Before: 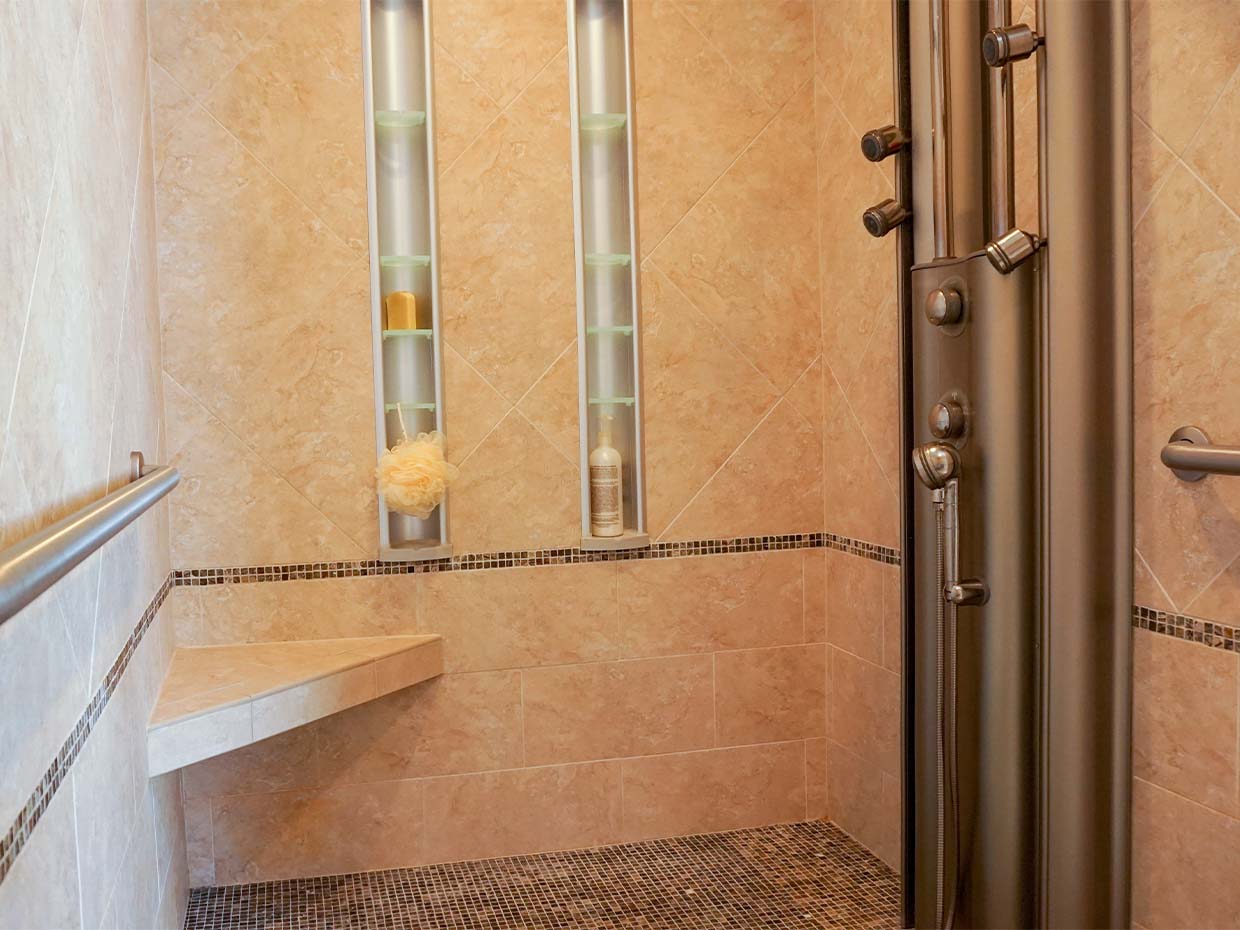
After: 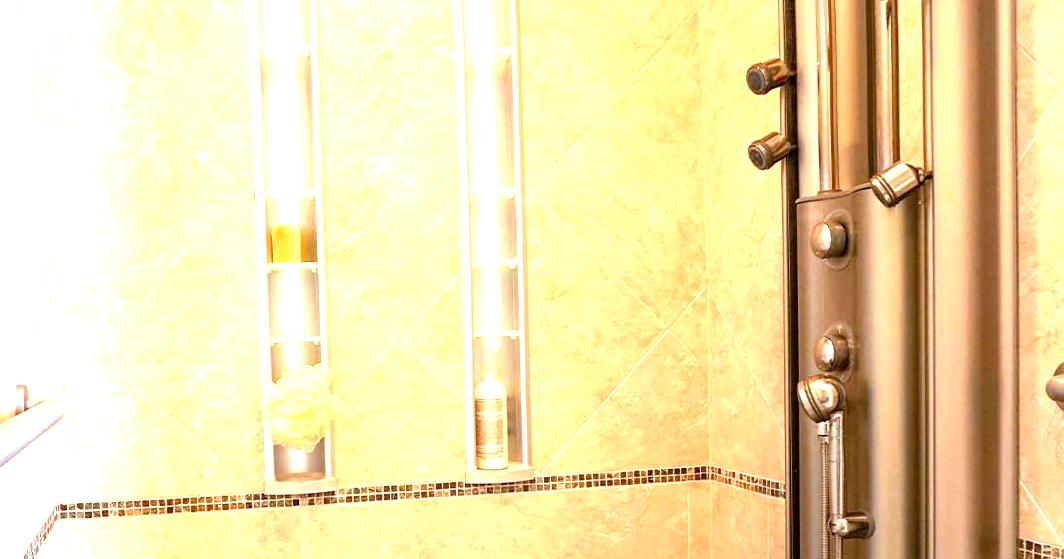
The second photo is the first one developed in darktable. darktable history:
exposure: black level correction 0, exposure 1 EV, compensate highlight preservation false
tone equalizer: -8 EV -0.774 EV, -7 EV -0.705 EV, -6 EV -0.577 EV, -5 EV -0.377 EV, -3 EV 0.389 EV, -2 EV 0.6 EV, -1 EV 0.699 EV, +0 EV 0.755 EV
crop and rotate: left 9.318%, top 7.286%, right 4.831%, bottom 32.54%
